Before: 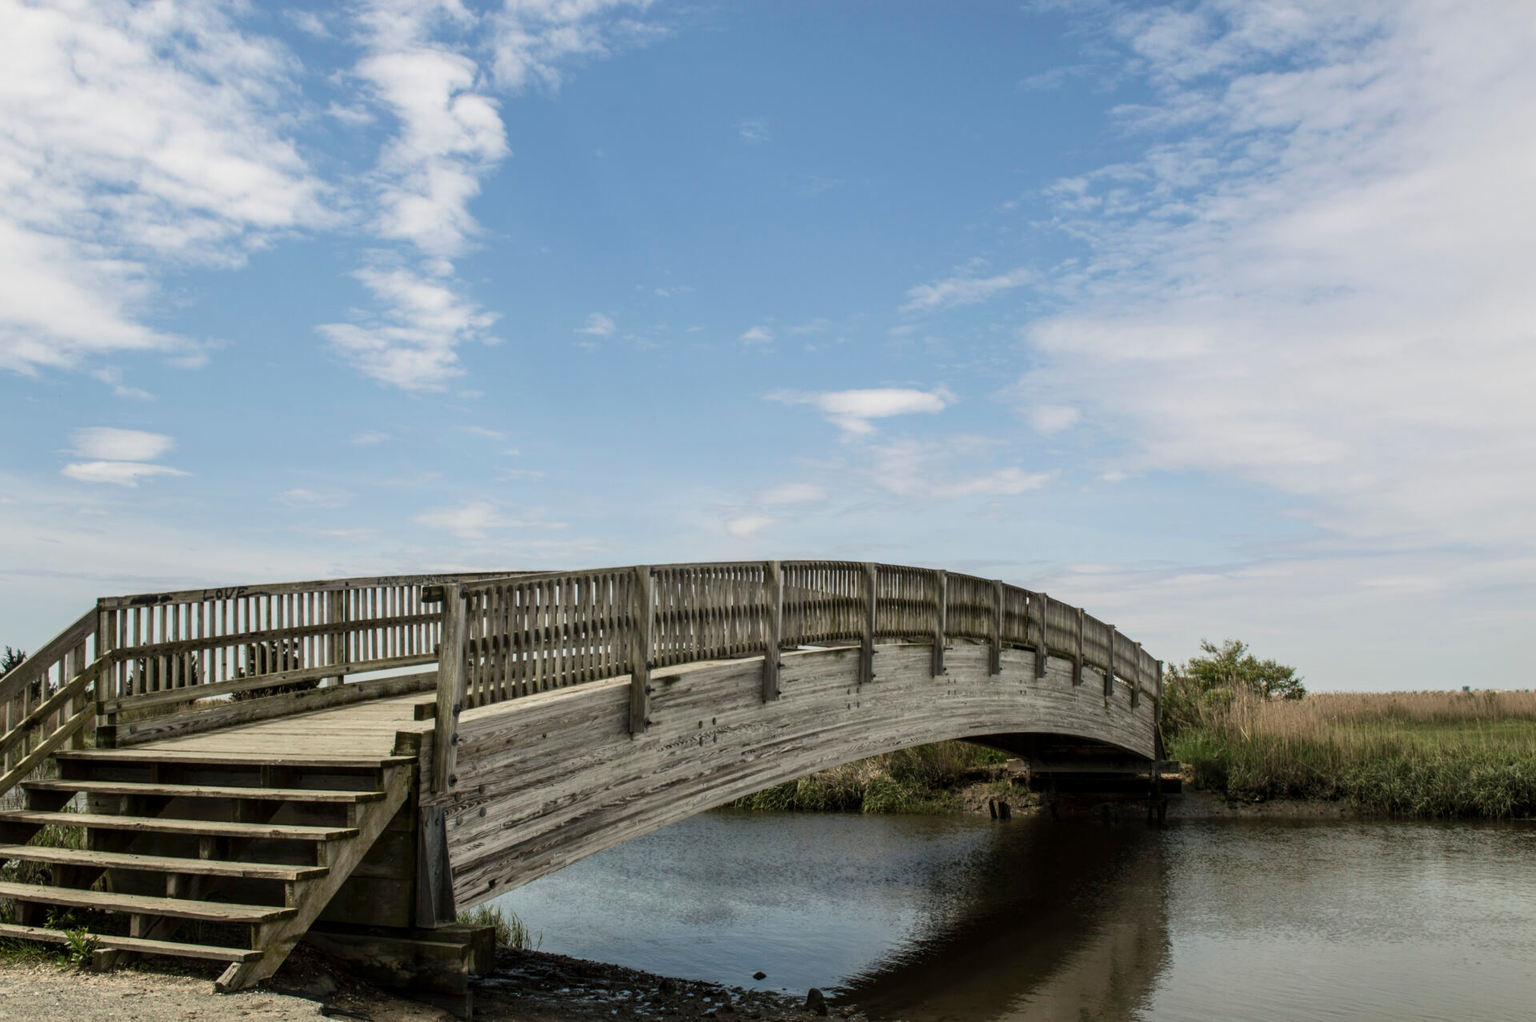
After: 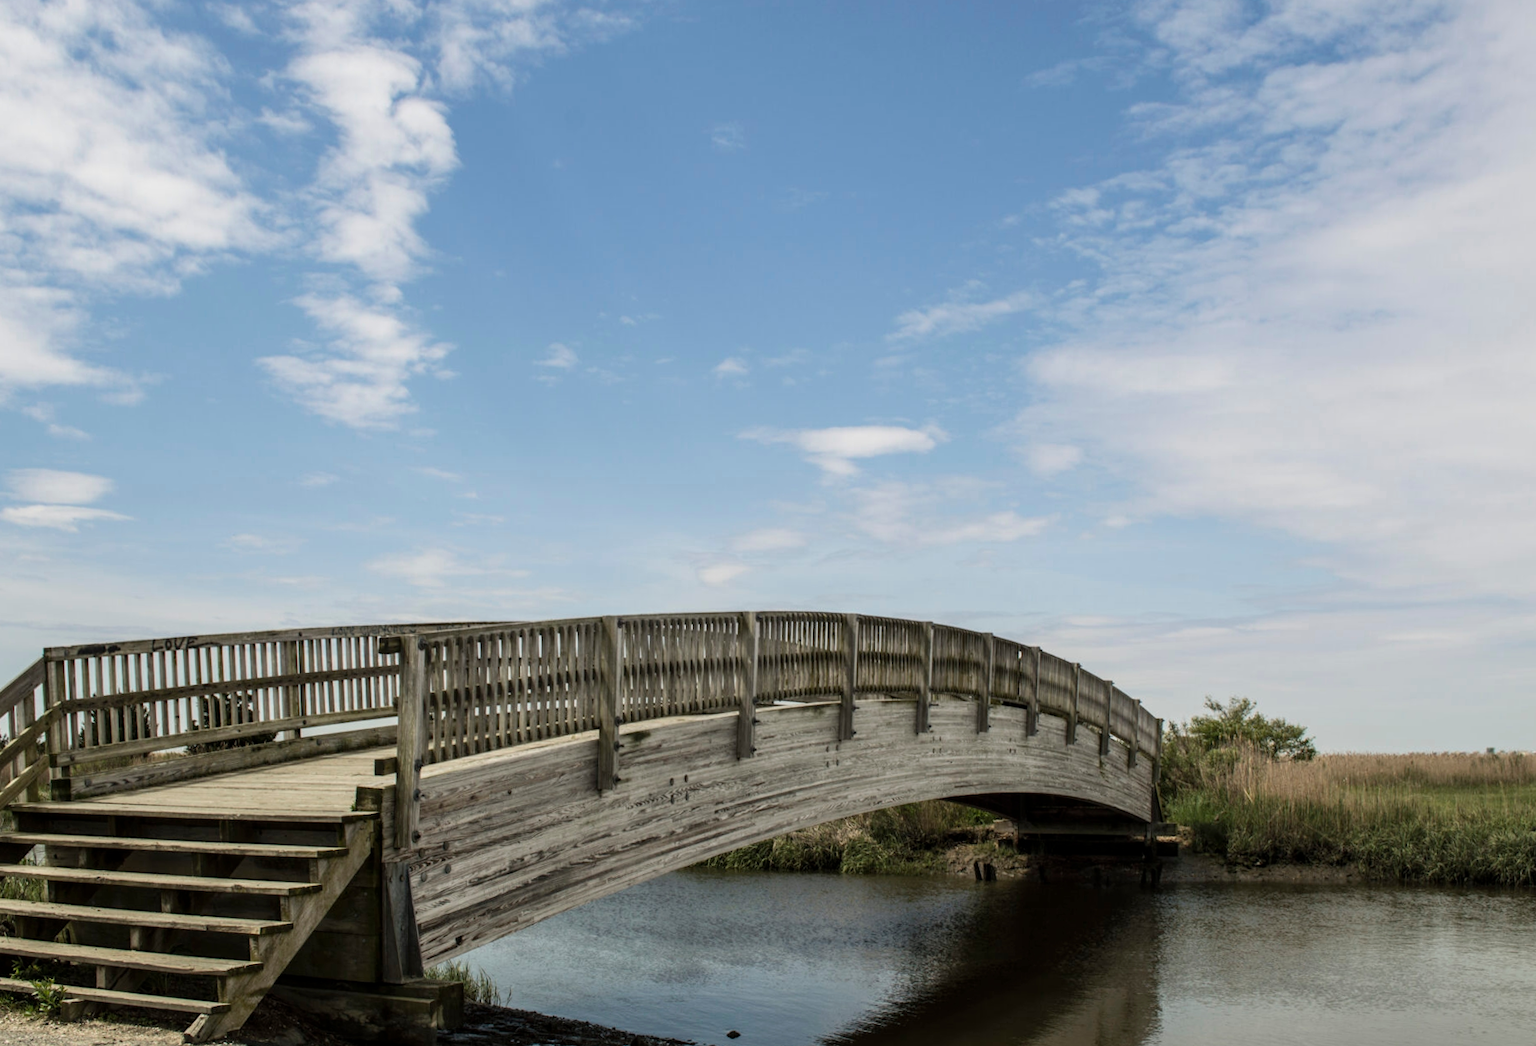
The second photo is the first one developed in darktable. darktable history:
rotate and perspective: rotation 0.074°, lens shift (vertical) 0.096, lens shift (horizontal) -0.041, crop left 0.043, crop right 0.952, crop top 0.024, crop bottom 0.979
crop: left 1.743%, right 0.268%, bottom 2.011%
